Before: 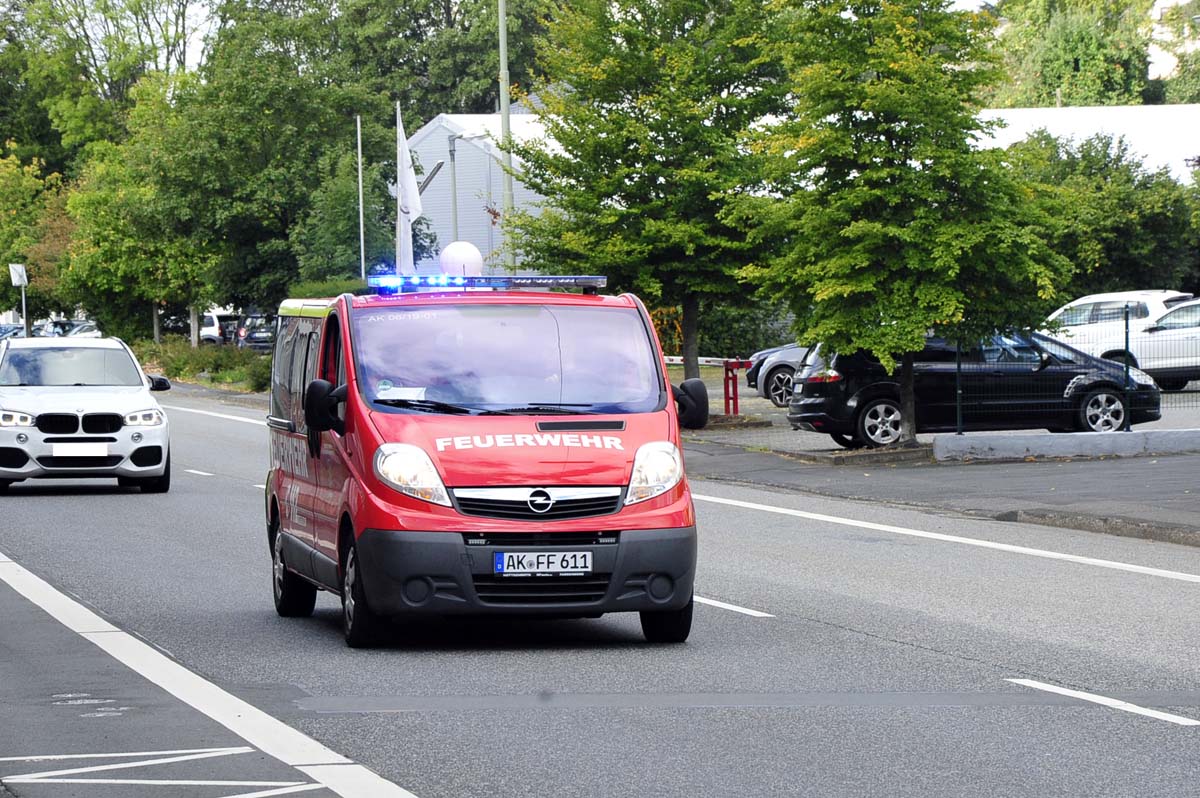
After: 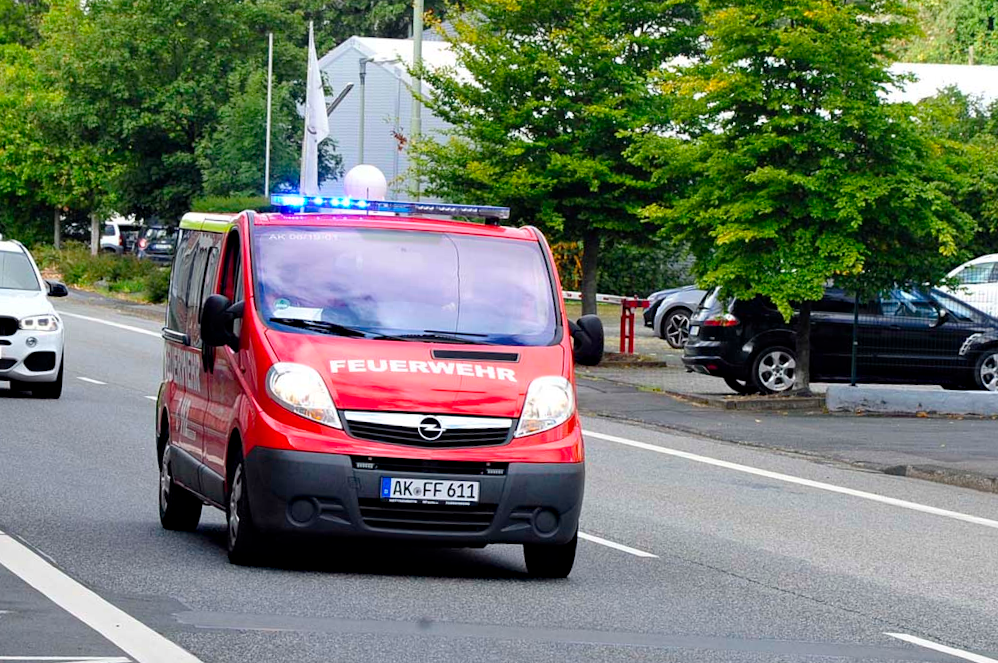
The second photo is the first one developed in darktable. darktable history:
color balance: output saturation 110%
haze removal: compatibility mode true, adaptive false
crop and rotate: angle -3.27°, left 5.211%, top 5.211%, right 4.607%, bottom 4.607%
